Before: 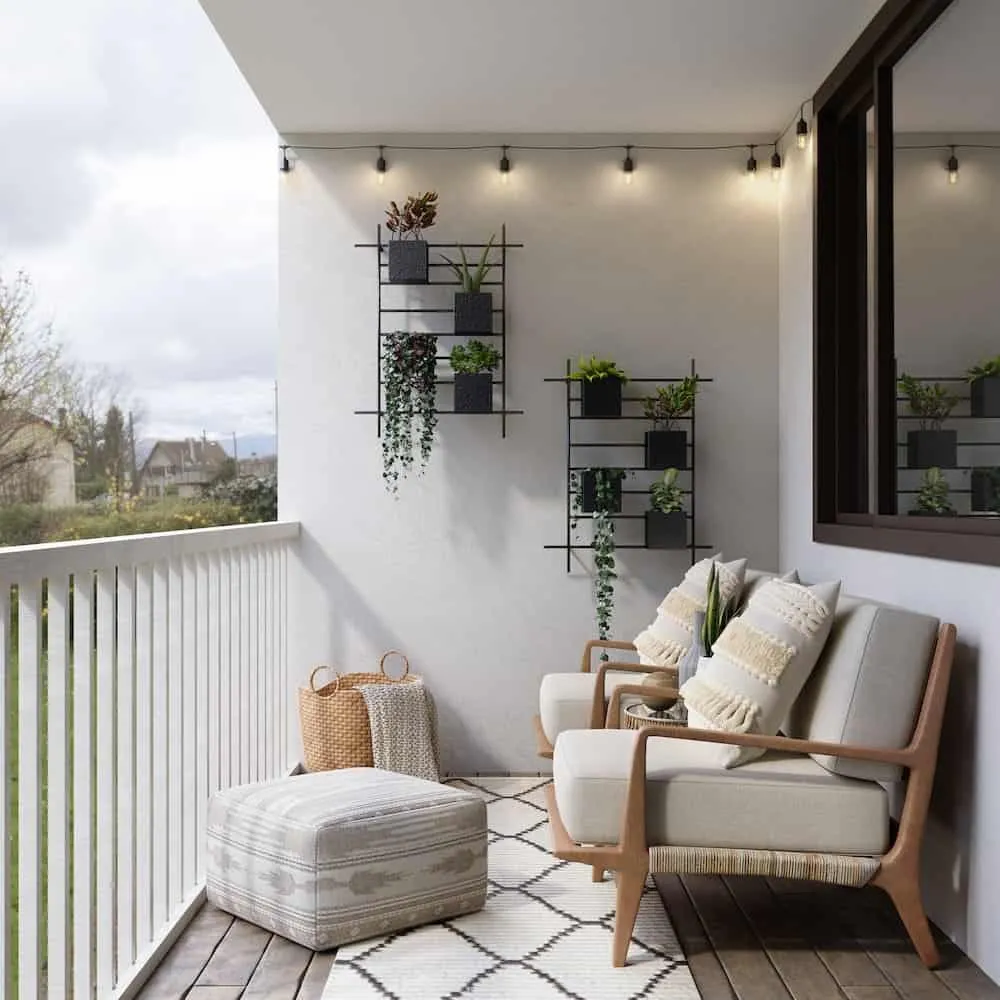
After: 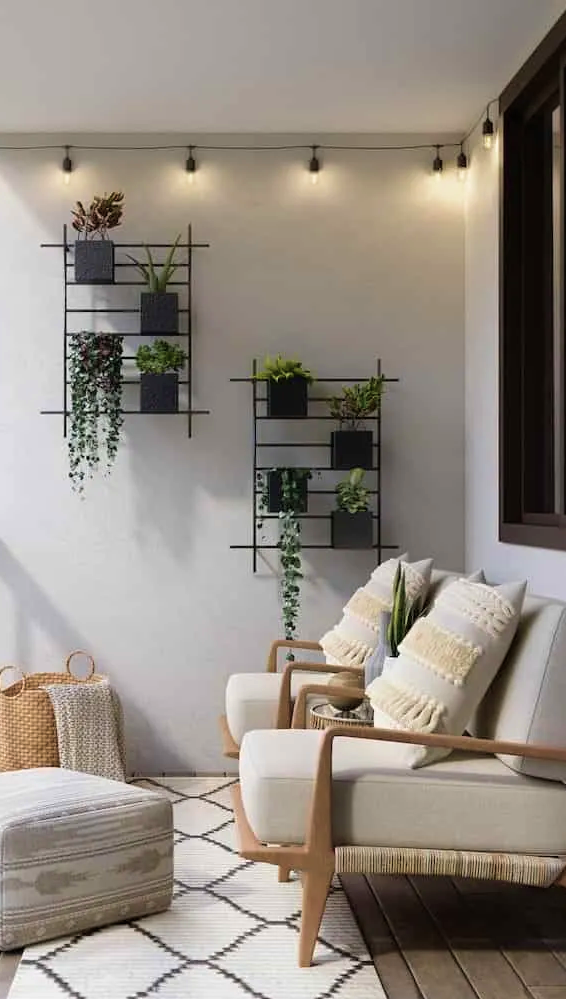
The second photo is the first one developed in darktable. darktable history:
crop: left 31.458%, top 0%, right 11.876%
contrast brightness saturation: saturation -0.17
velvia: strength 45%
